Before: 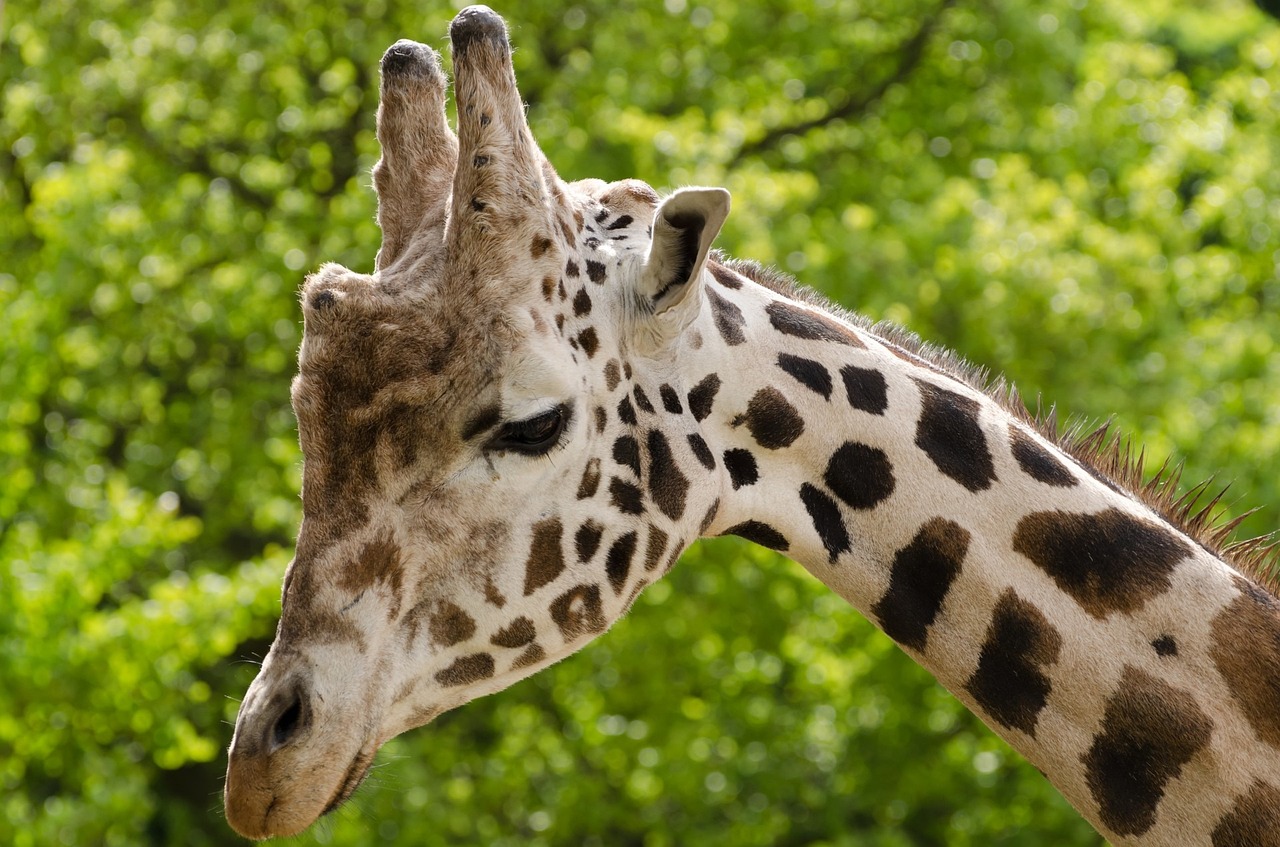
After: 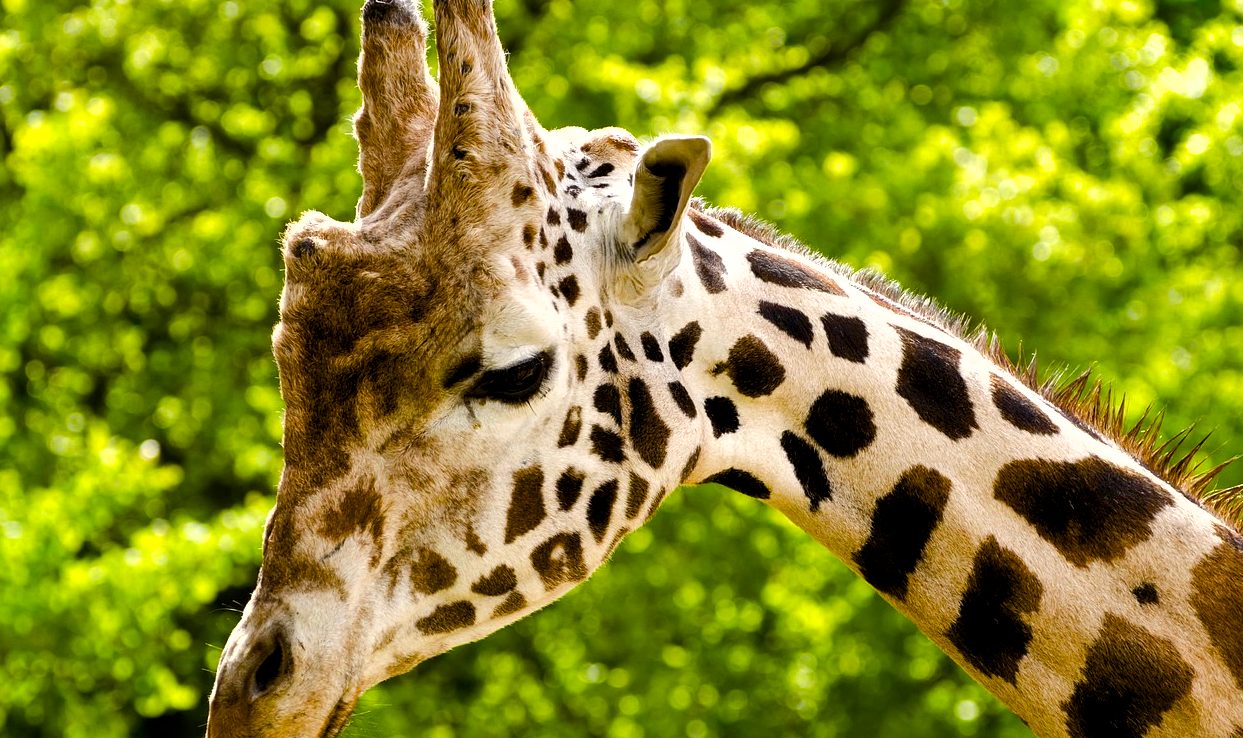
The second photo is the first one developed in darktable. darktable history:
exposure: black level correction 0.004, exposure 0.014 EV, compensate highlight preservation false
color balance rgb: global offset › luminance -0.37%, perceptual saturation grading › highlights -17.77%, perceptual saturation grading › mid-tones 33.1%, perceptual saturation grading › shadows 50.52%, perceptual brilliance grading › highlights 20%, perceptual brilliance grading › mid-tones 20%, perceptual brilliance grading › shadows -20%, global vibrance 50%
shadows and highlights: low approximation 0.01, soften with gaussian
crop: left 1.507%, top 6.147%, right 1.379%, bottom 6.637%
